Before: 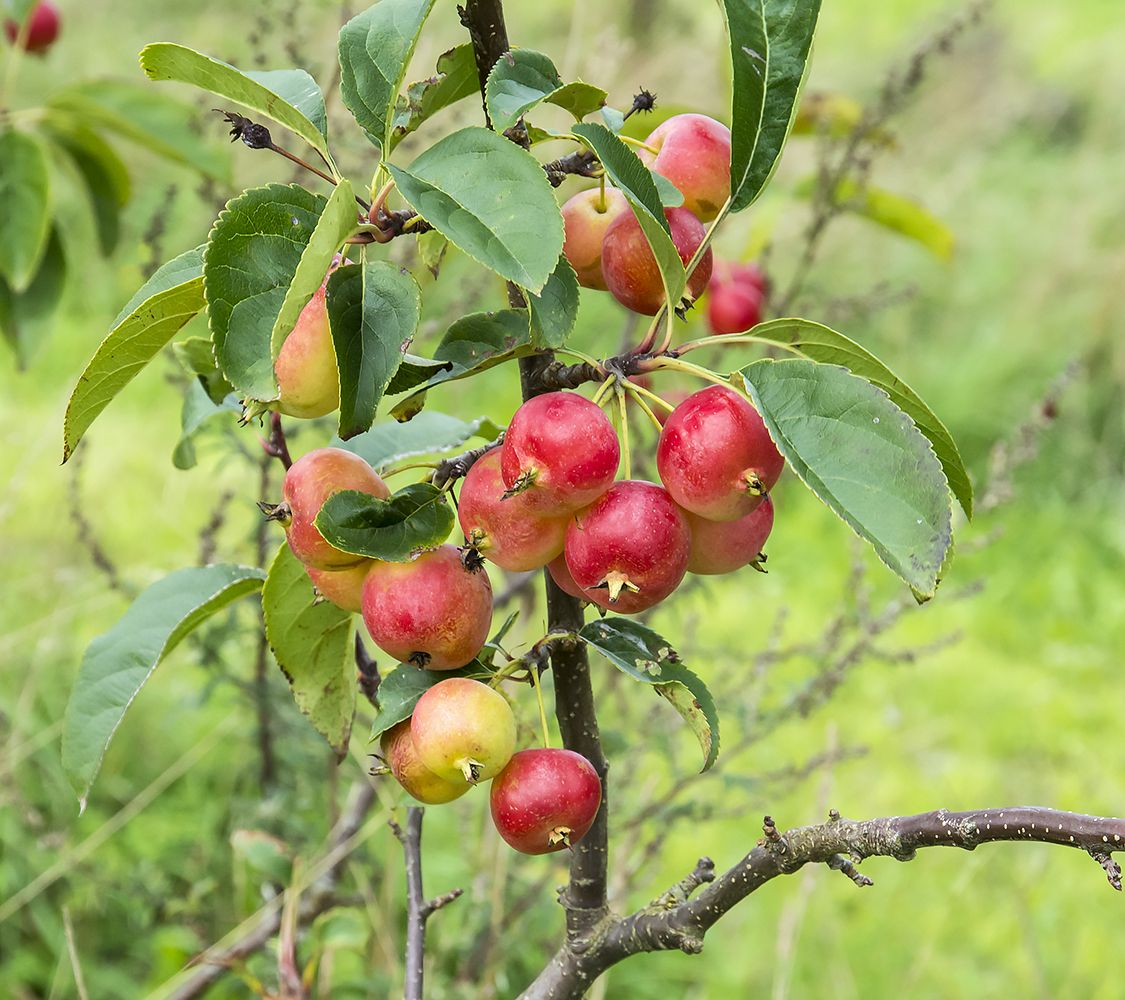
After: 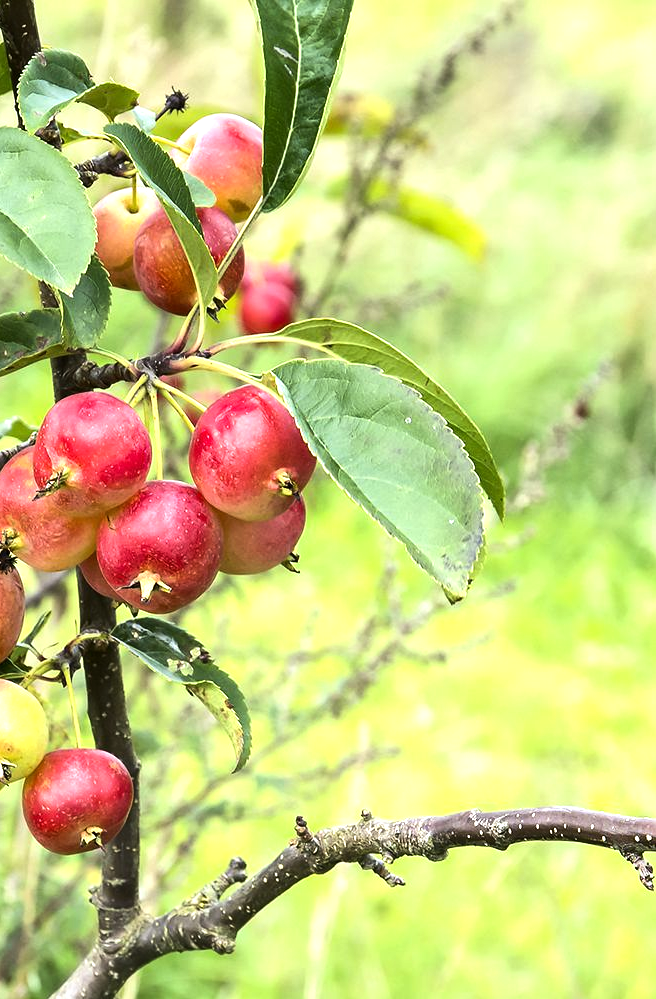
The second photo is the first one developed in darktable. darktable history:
crop: left 41.604%
exposure: exposure 0.202 EV, compensate highlight preservation false
tone equalizer: -8 EV -0.77 EV, -7 EV -0.672 EV, -6 EV -0.589 EV, -5 EV -0.39 EV, -3 EV 0.394 EV, -2 EV 0.6 EV, -1 EV 0.7 EV, +0 EV 0.773 EV, edges refinement/feathering 500, mask exposure compensation -1.57 EV, preserve details no
